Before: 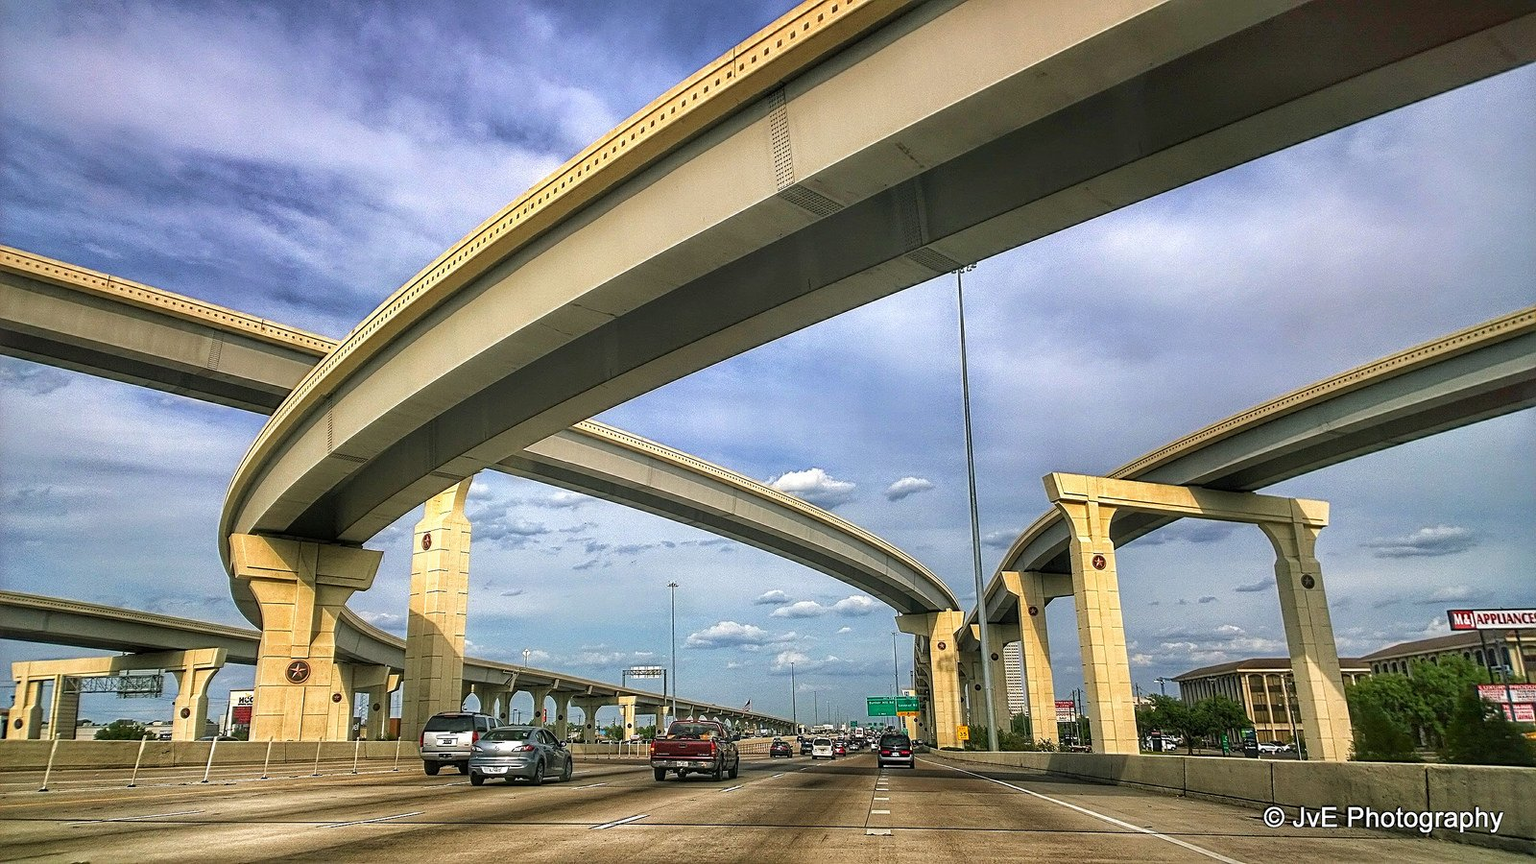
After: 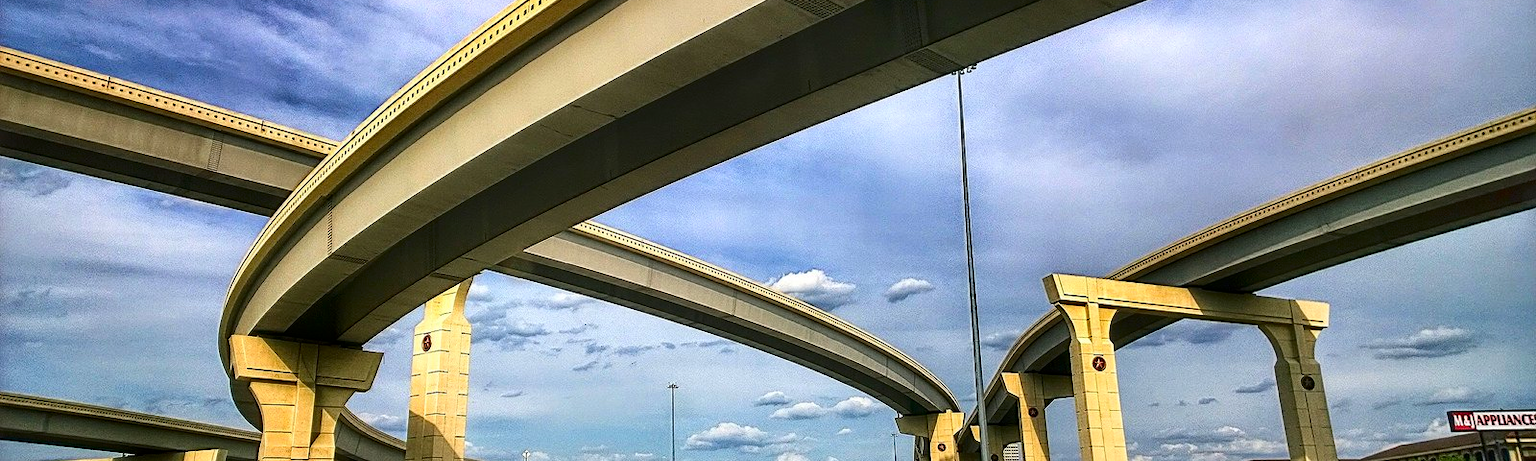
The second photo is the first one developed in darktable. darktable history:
crop and rotate: top 23.043%, bottom 23.437%
contrast brightness saturation: contrast 0.19, brightness -0.11, saturation 0.21
